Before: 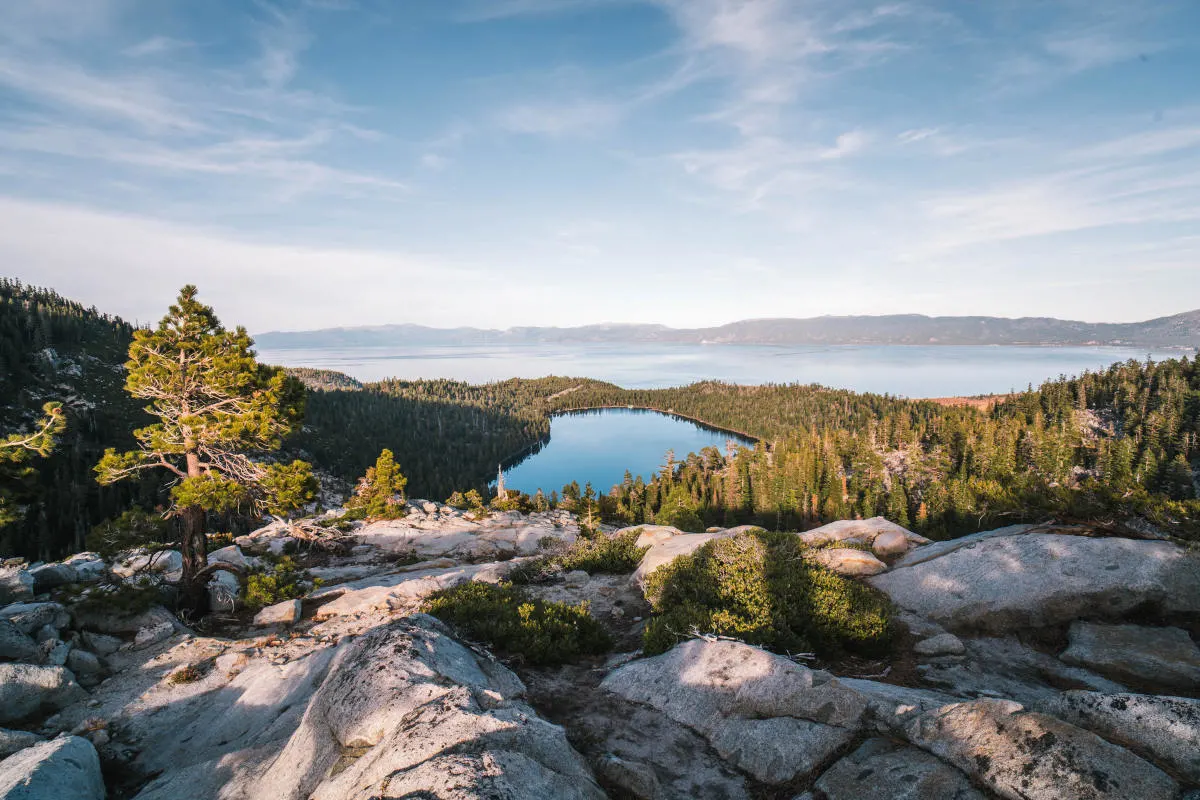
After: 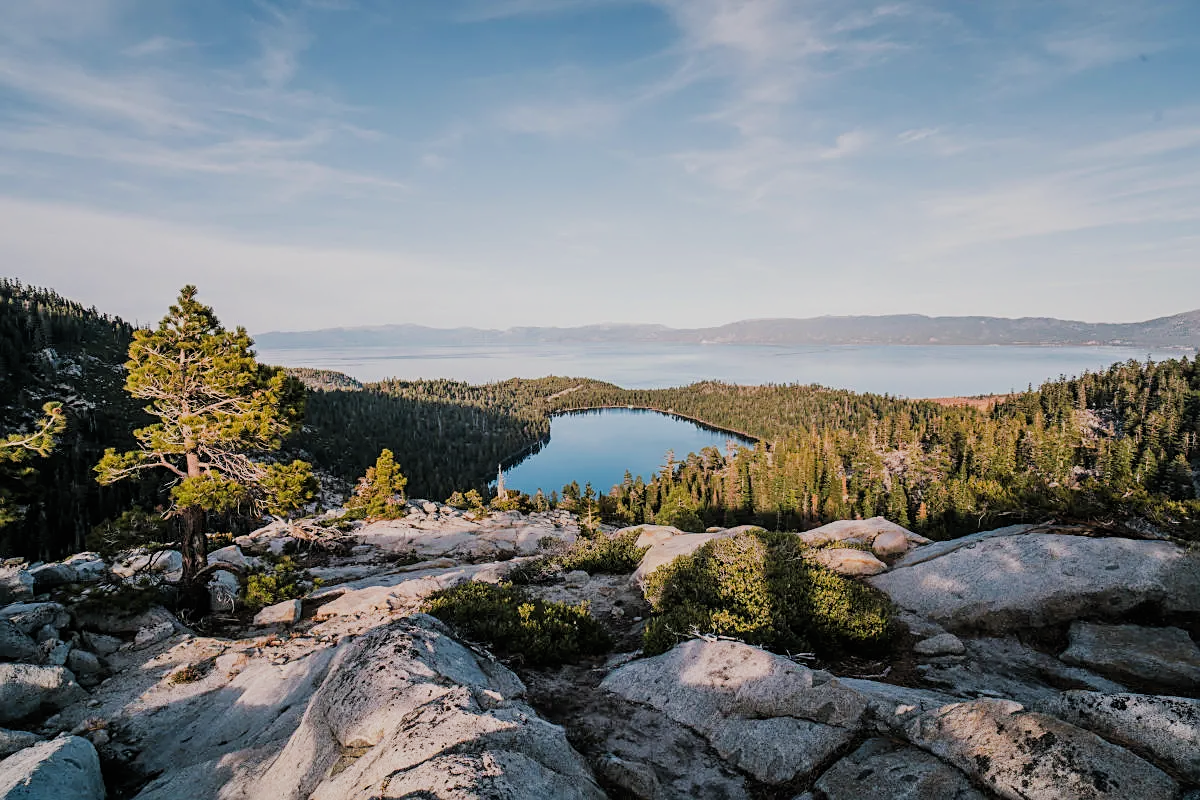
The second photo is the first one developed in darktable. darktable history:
color correction: highlights b* -0.009
filmic rgb: black relative exposure -7.65 EV, white relative exposure 4.56 EV, threshold 2.97 EV, hardness 3.61, enable highlight reconstruction true
sharpen: on, module defaults
